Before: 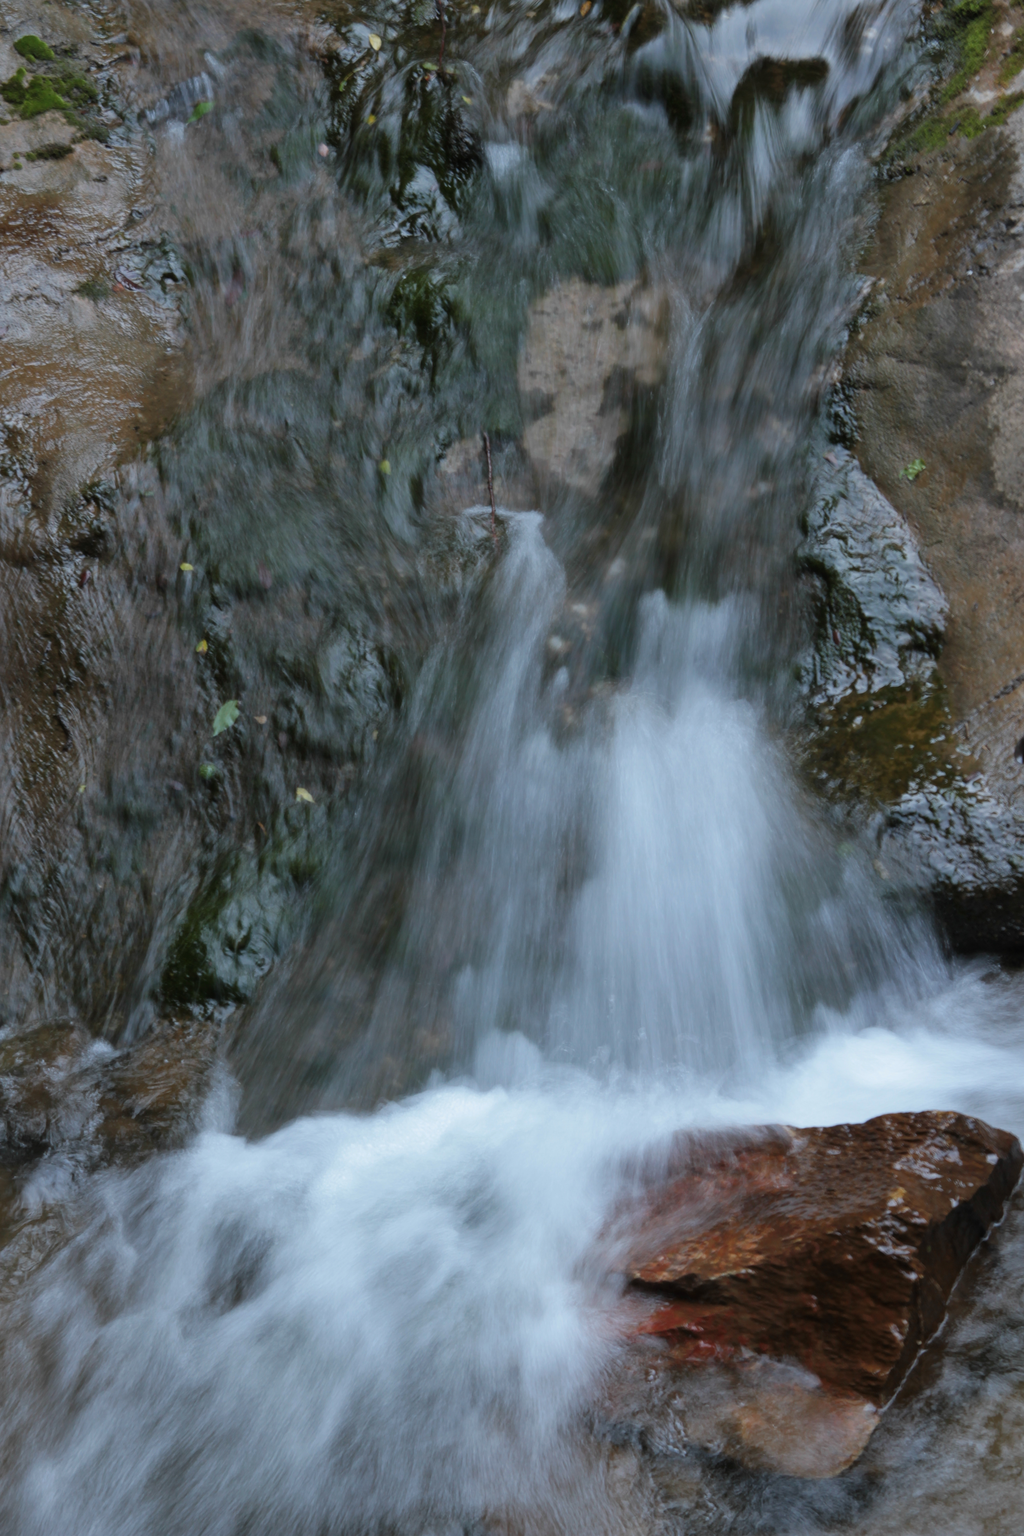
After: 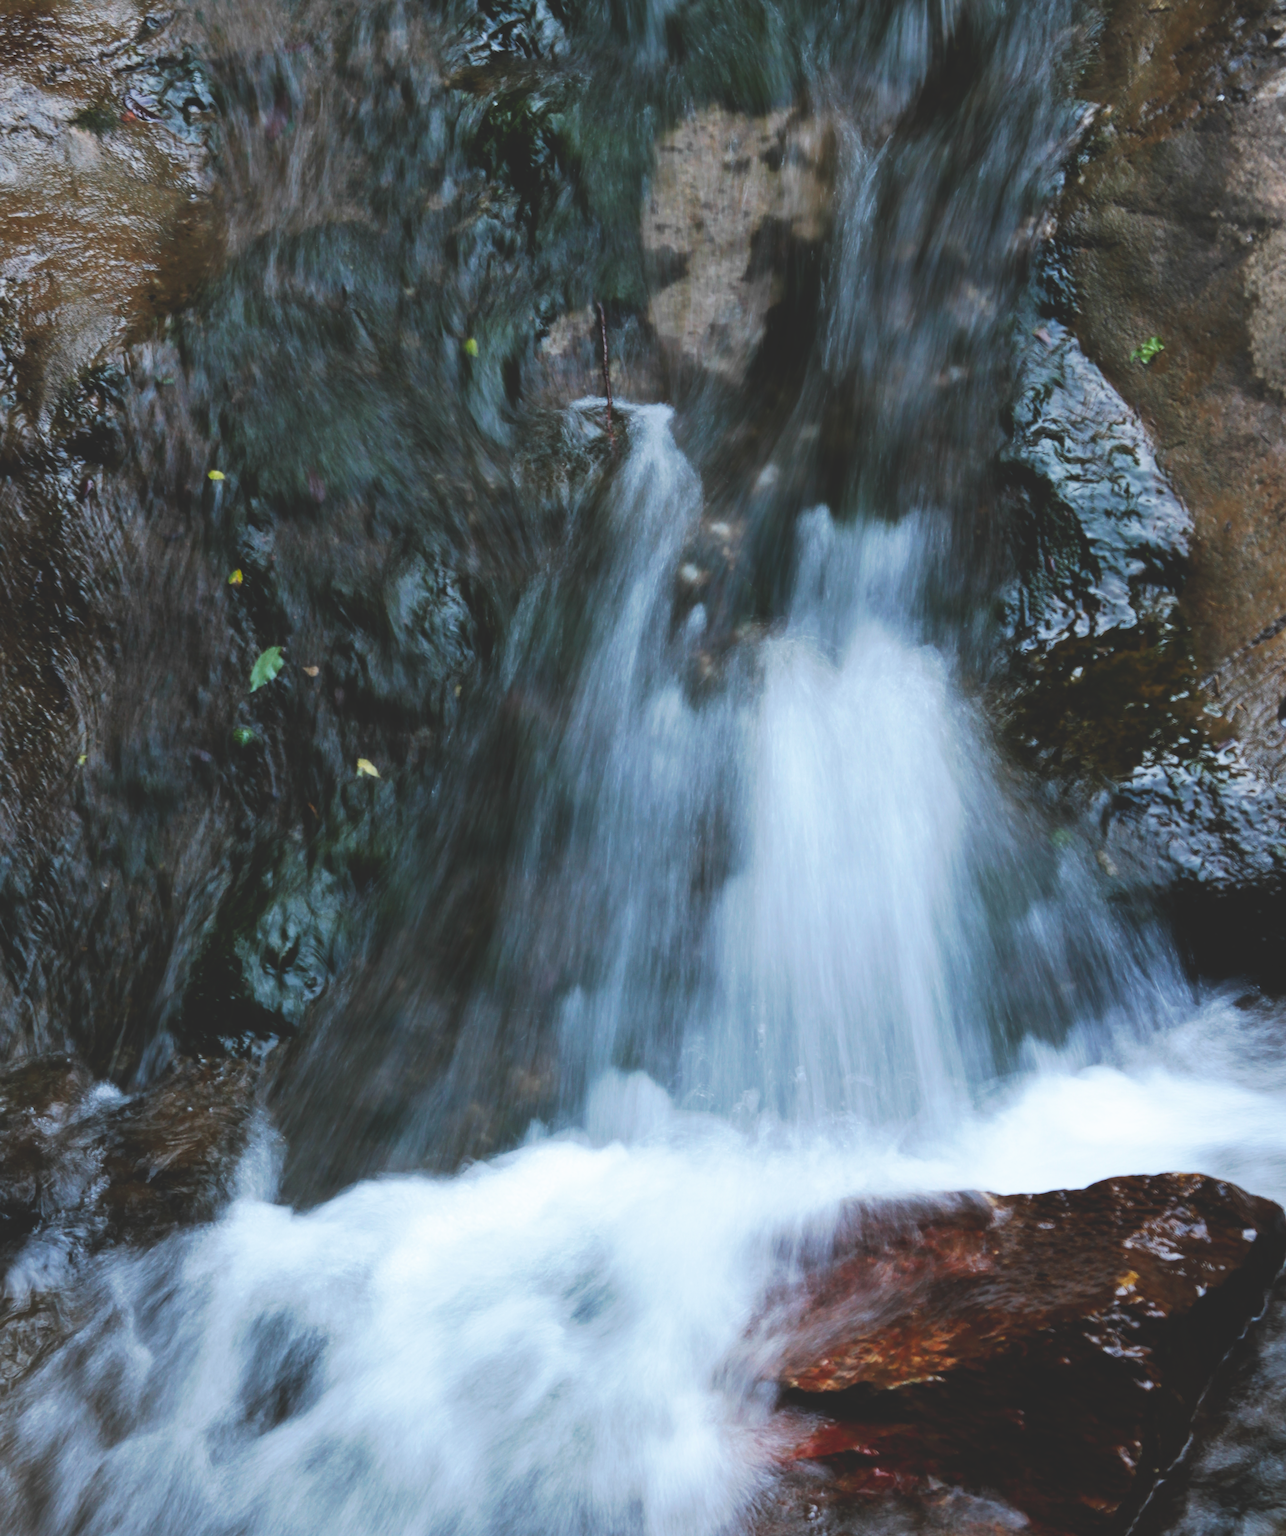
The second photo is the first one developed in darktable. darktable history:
crop and rotate: left 1.814%, top 12.818%, right 0.25%, bottom 9.225%
sharpen: radius 0.969, amount 0.604
tone curve: curves: ch0 [(0, 0) (0.003, 0.156) (0.011, 0.156) (0.025, 0.161) (0.044, 0.161) (0.069, 0.161) (0.1, 0.166) (0.136, 0.168) (0.177, 0.179) (0.224, 0.202) (0.277, 0.241) (0.335, 0.296) (0.399, 0.378) (0.468, 0.484) (0.543, 0.604) (0.623, 0.728) (0.709, 0.822) (0.801, 0.918) (0.898, 0.98) (1, 1)], preserve colors none
